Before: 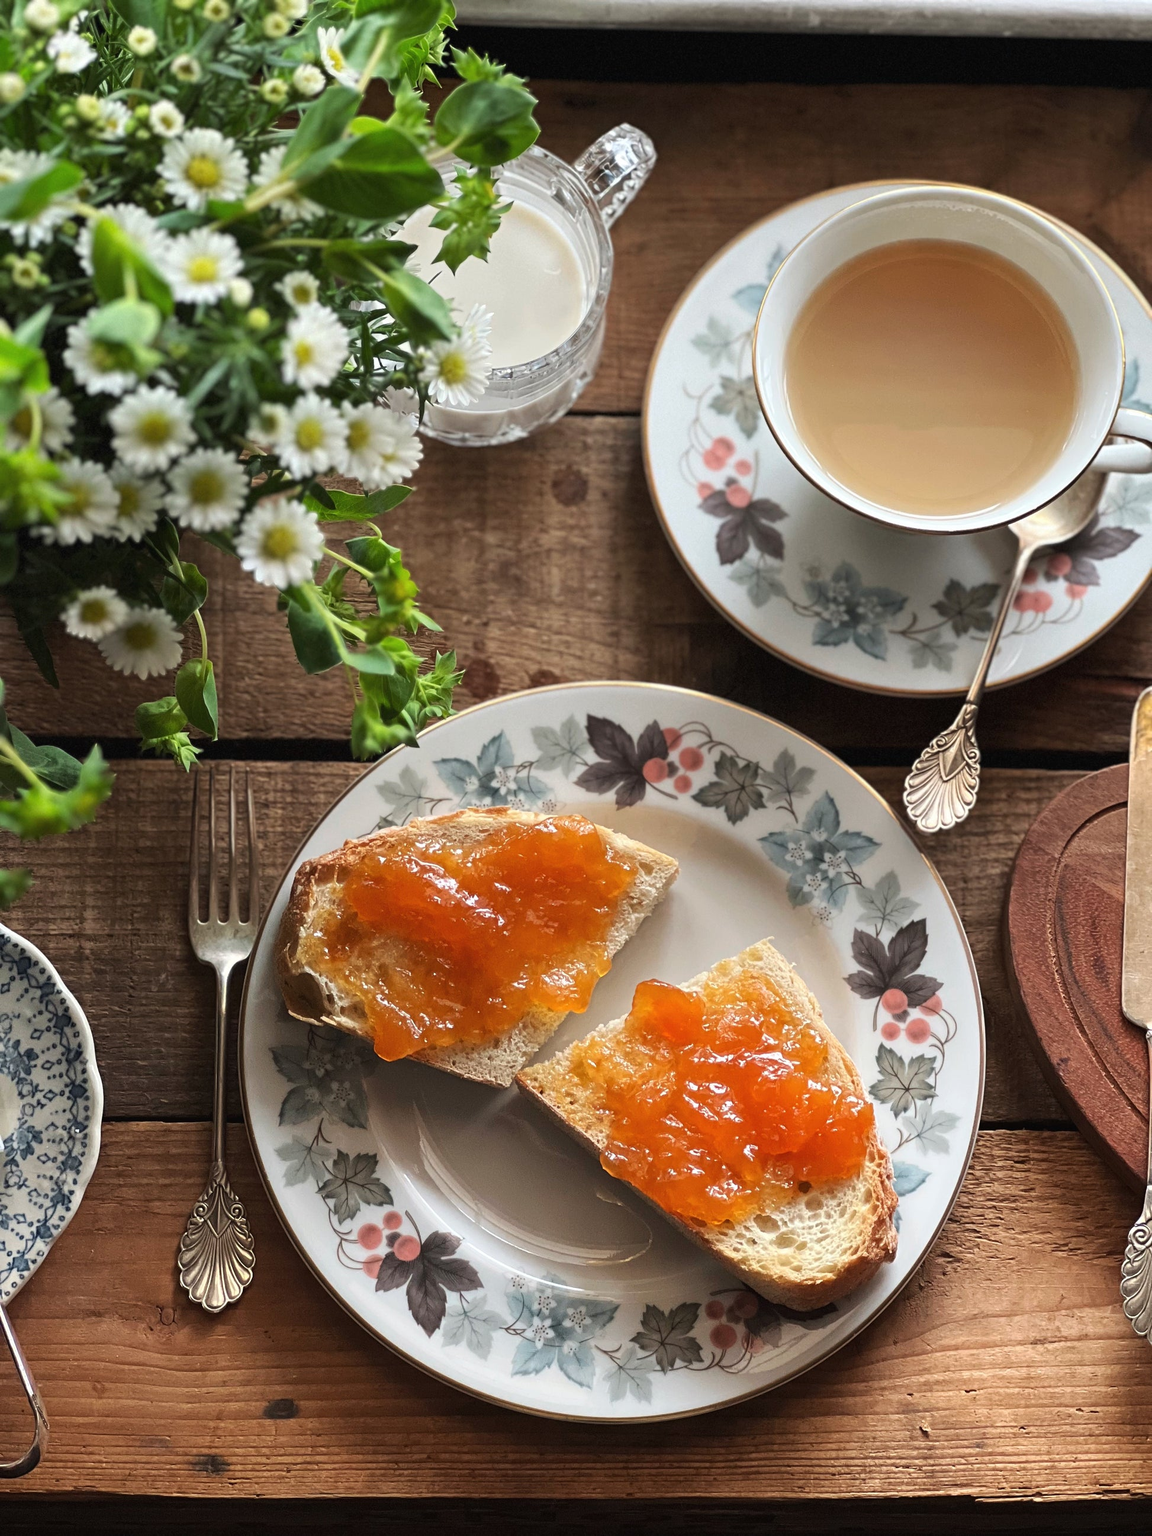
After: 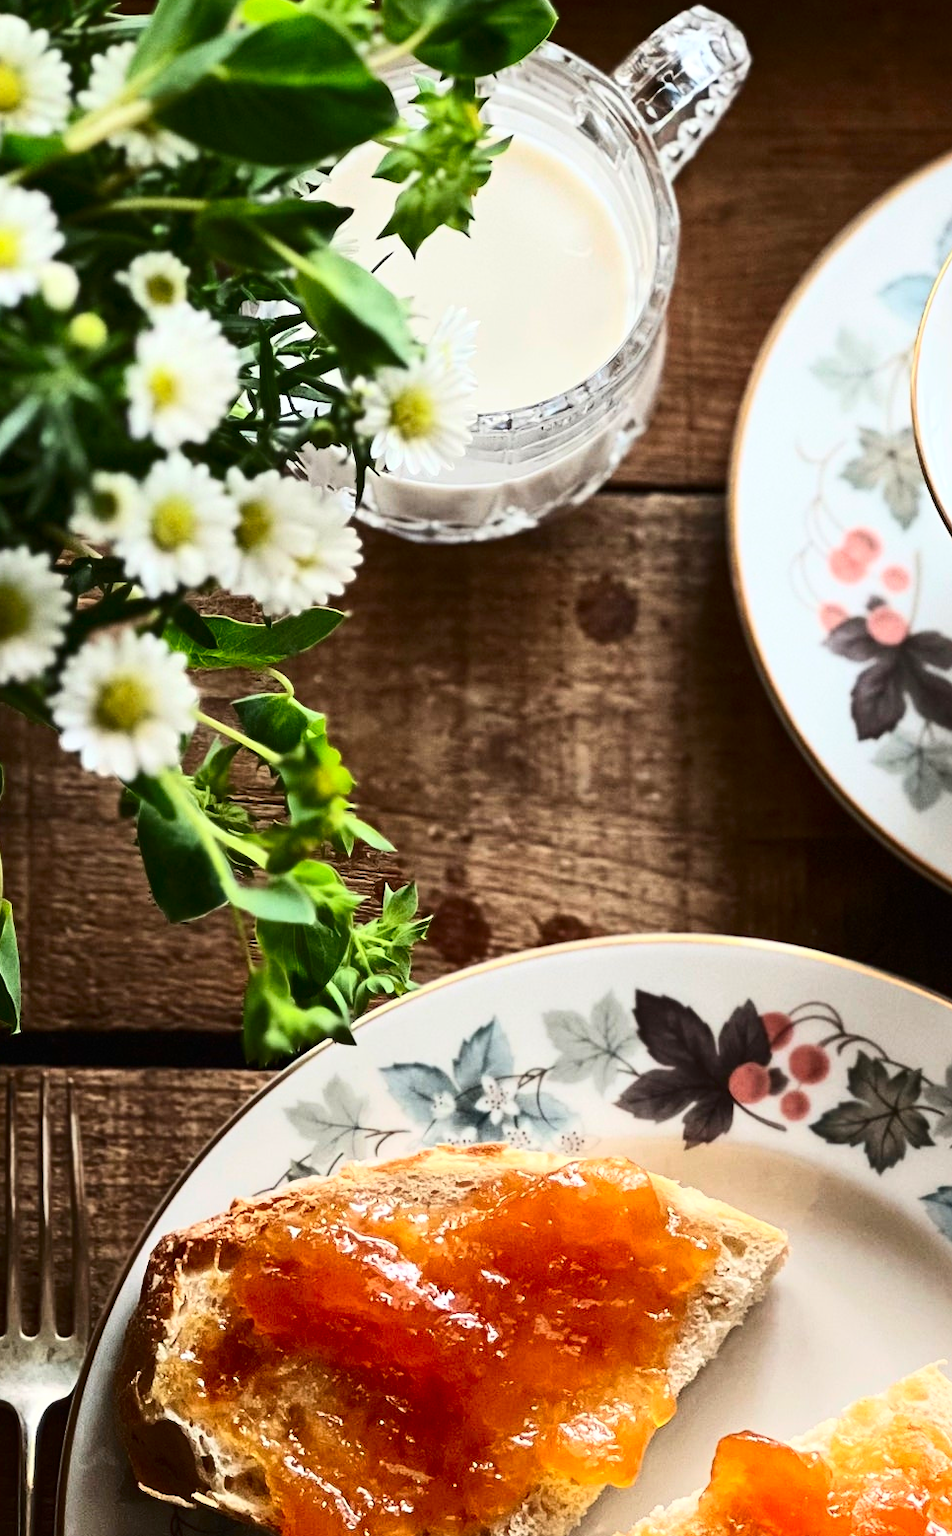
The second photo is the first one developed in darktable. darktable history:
crop: left 17.869%, top 7.859%, right 32.466%, bottom 32.077%
contrast brightness saturation: contrast 0.412, brightness 0.042, saturation 0.247
